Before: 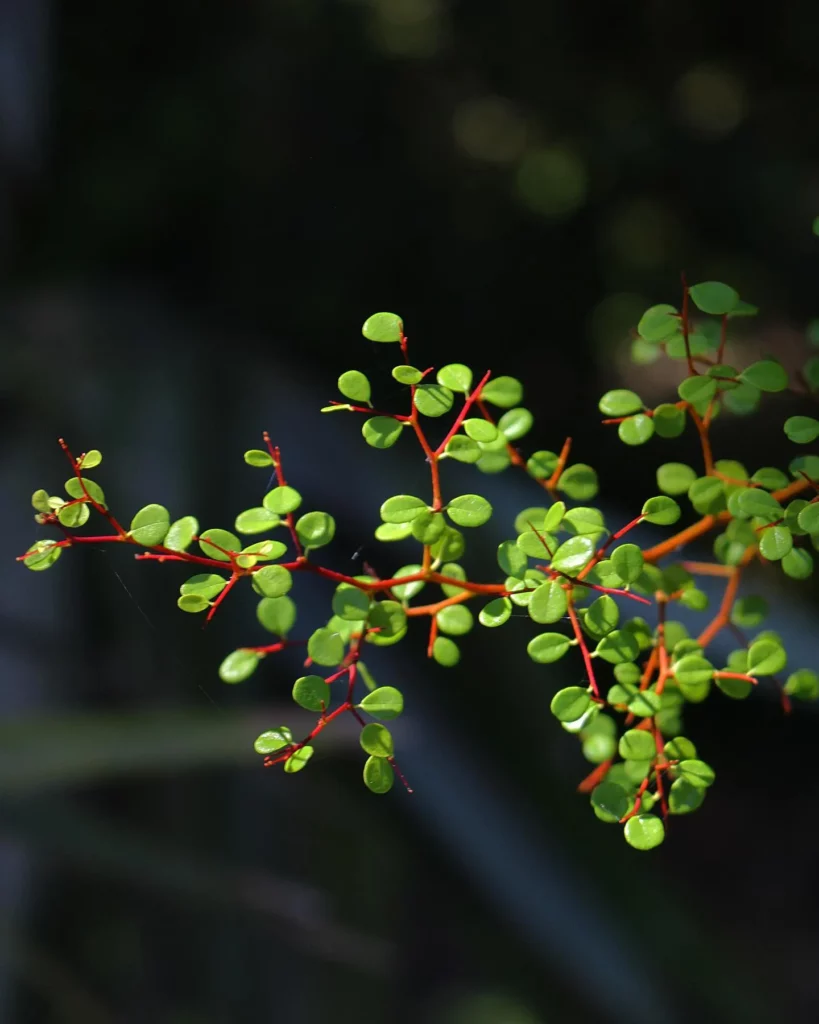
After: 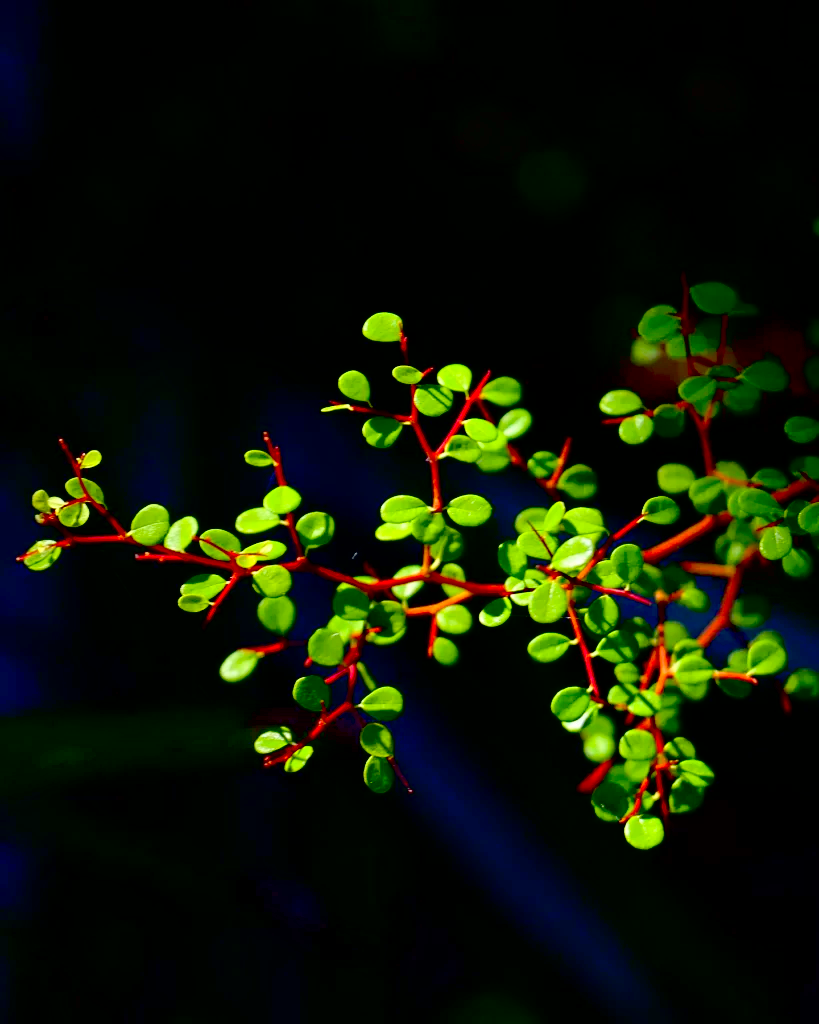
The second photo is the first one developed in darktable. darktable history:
exposure: black level correction 0.057, compensate exposure bias true, compensate highlight preservation false
contrast brightness saturation: contrast 0.229, brightness 0.105, saturation 0.286
